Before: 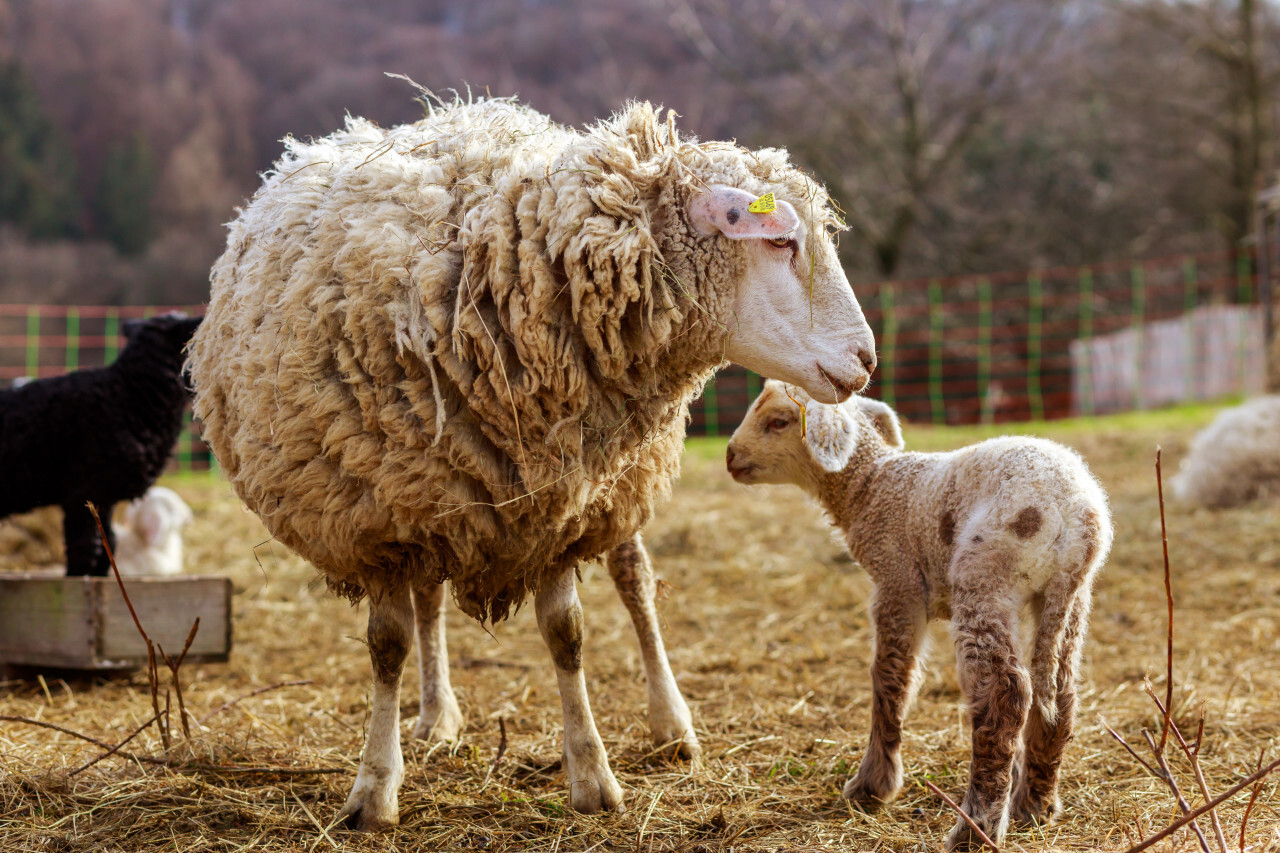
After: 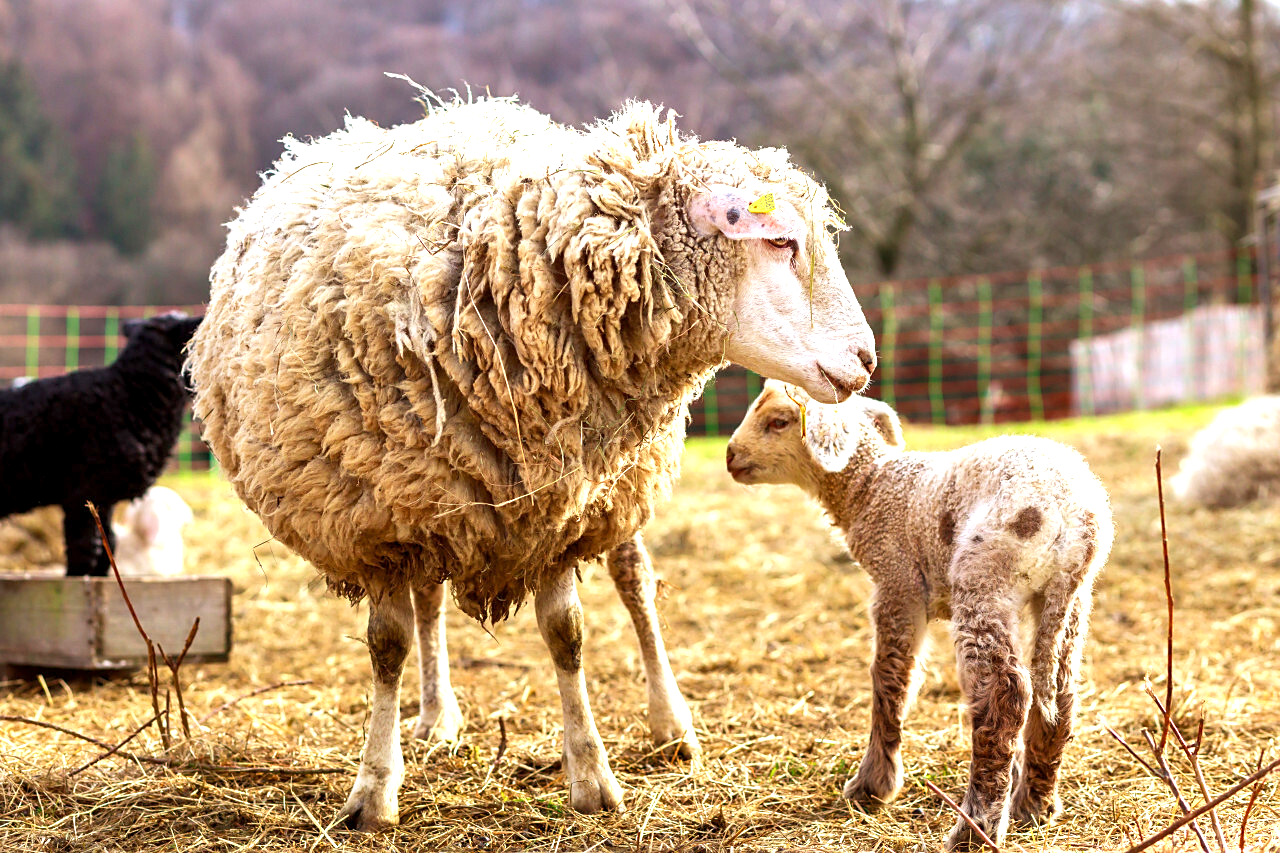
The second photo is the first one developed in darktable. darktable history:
exposure: black level correction 0.001, exposure 0.5 EV, compensate exposure bias true, compensate highlight preservation false
sharpen: radius 1.813, amount 0.405, threshold 1.616
shadows and highlights: shadows 36.97, highlights -26.62, highlights color adjustment 49.77%, soften with gaussian
